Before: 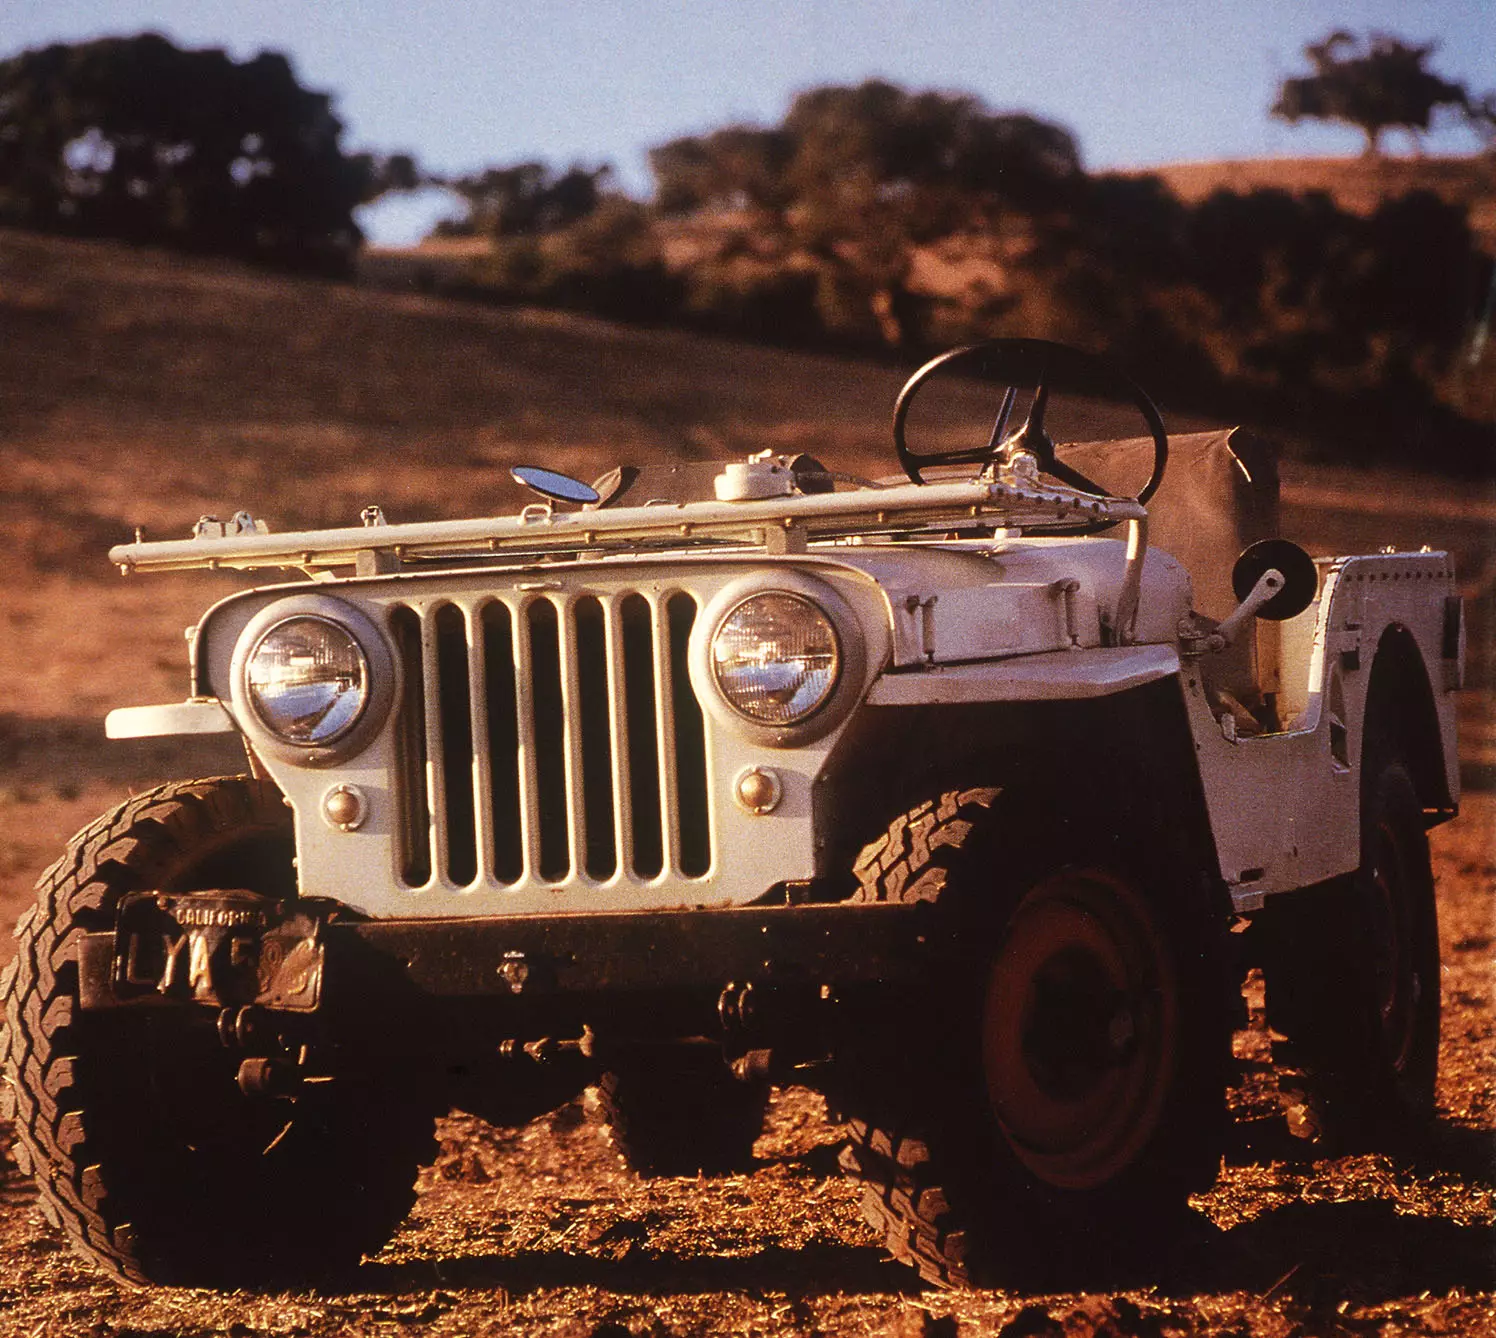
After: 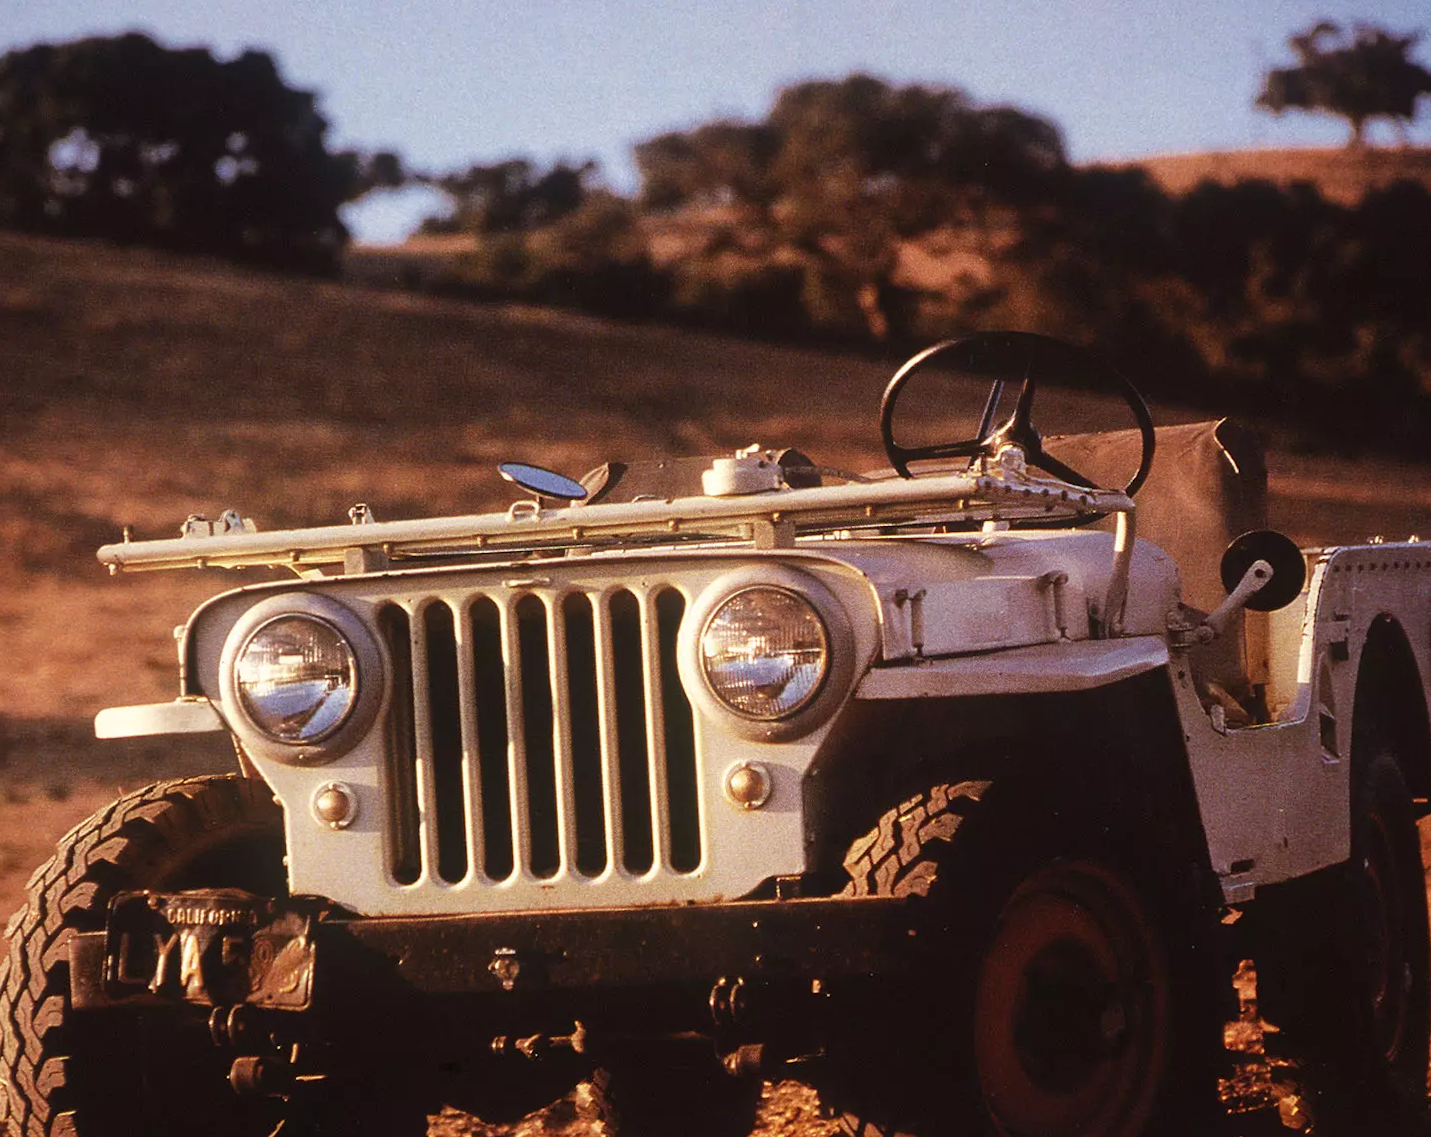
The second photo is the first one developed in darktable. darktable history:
crop and rotate: angle 0.429°, left 0.372%, right 3.118%, bottom 14.298%
